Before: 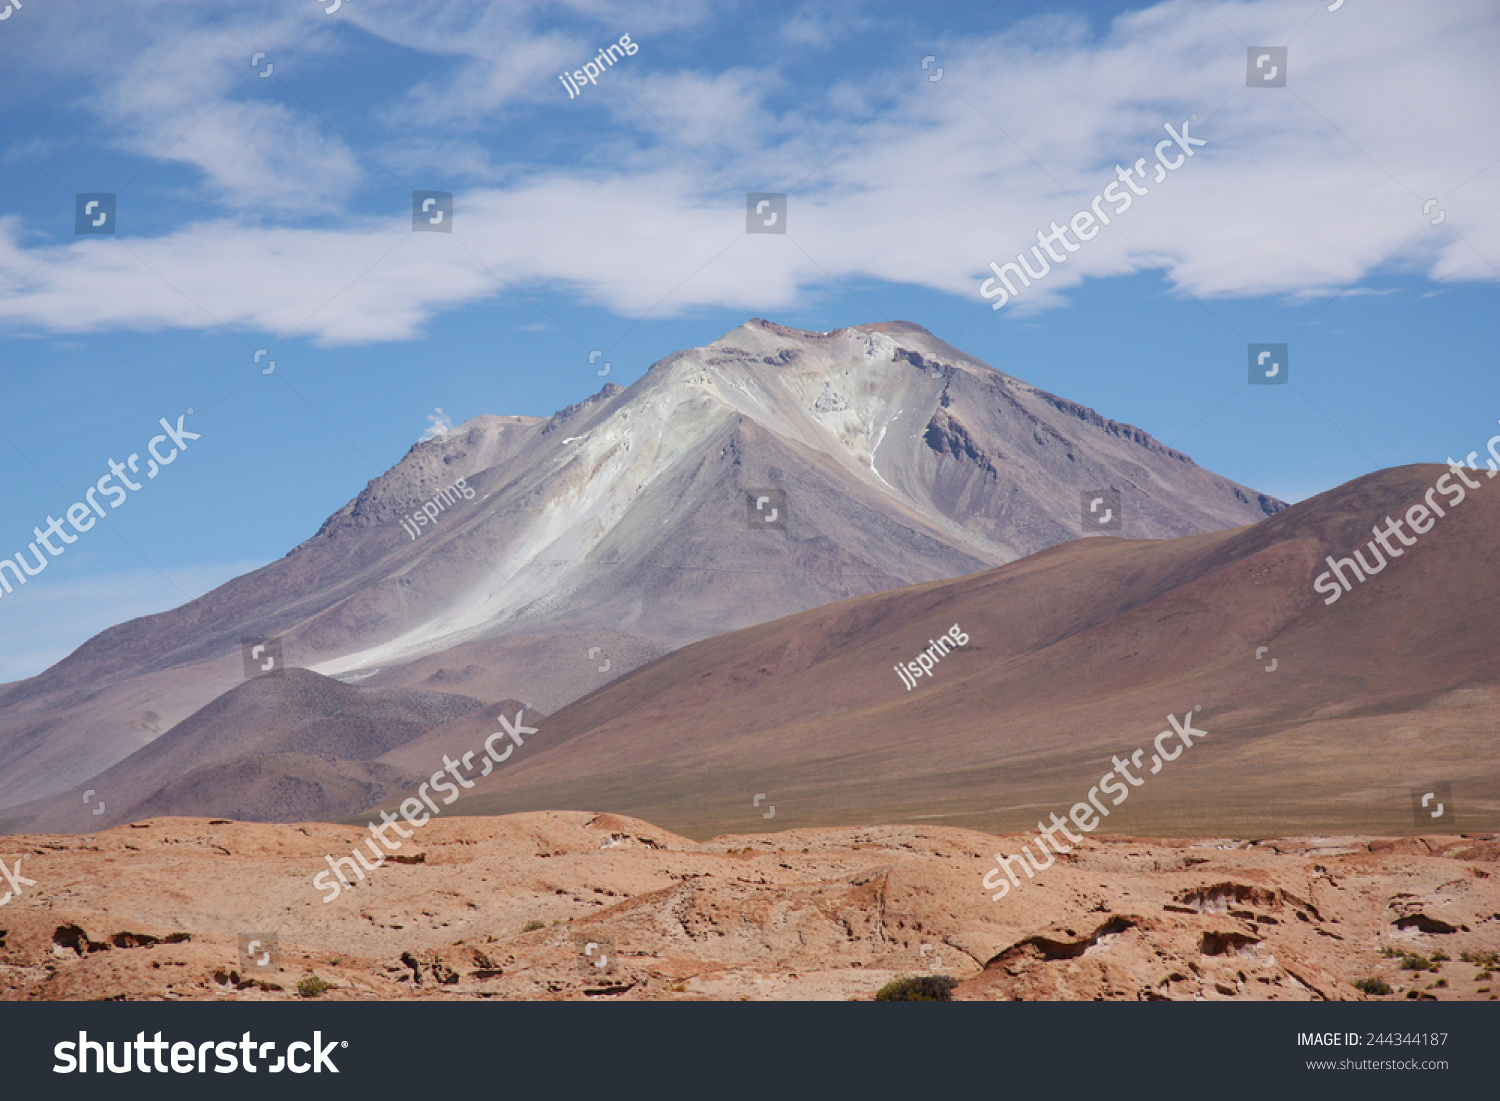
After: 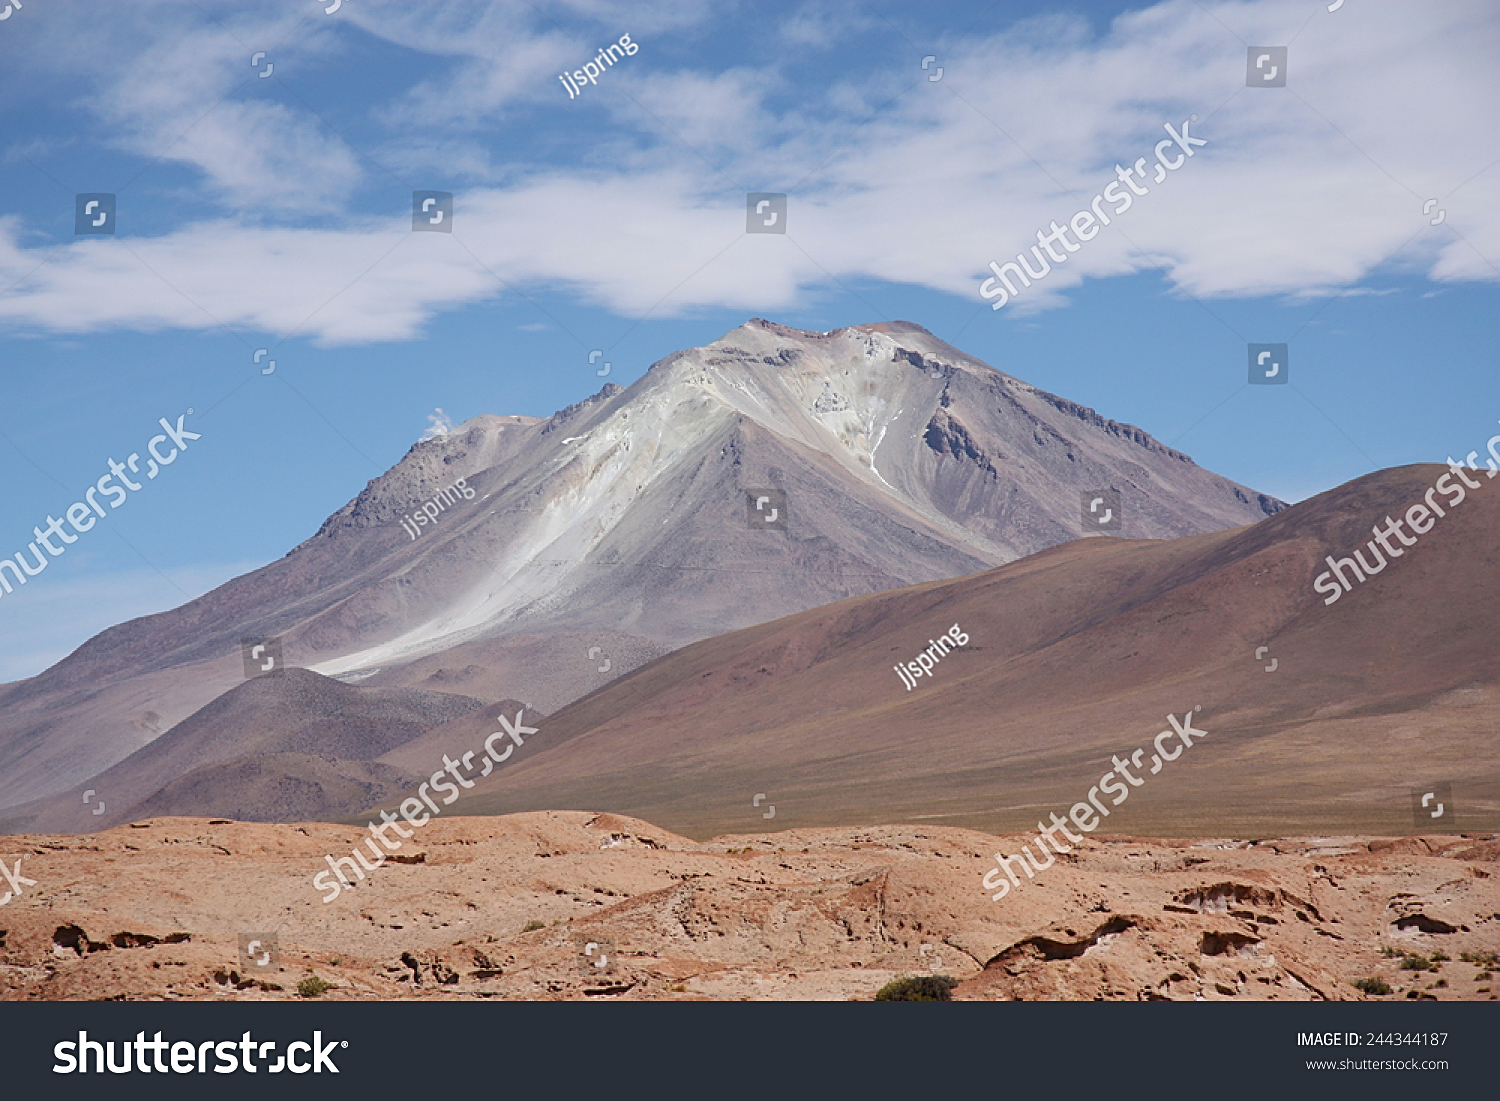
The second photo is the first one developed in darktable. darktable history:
contrast brightness saturation: saturation -0.066
sharpen: on, module defaults
